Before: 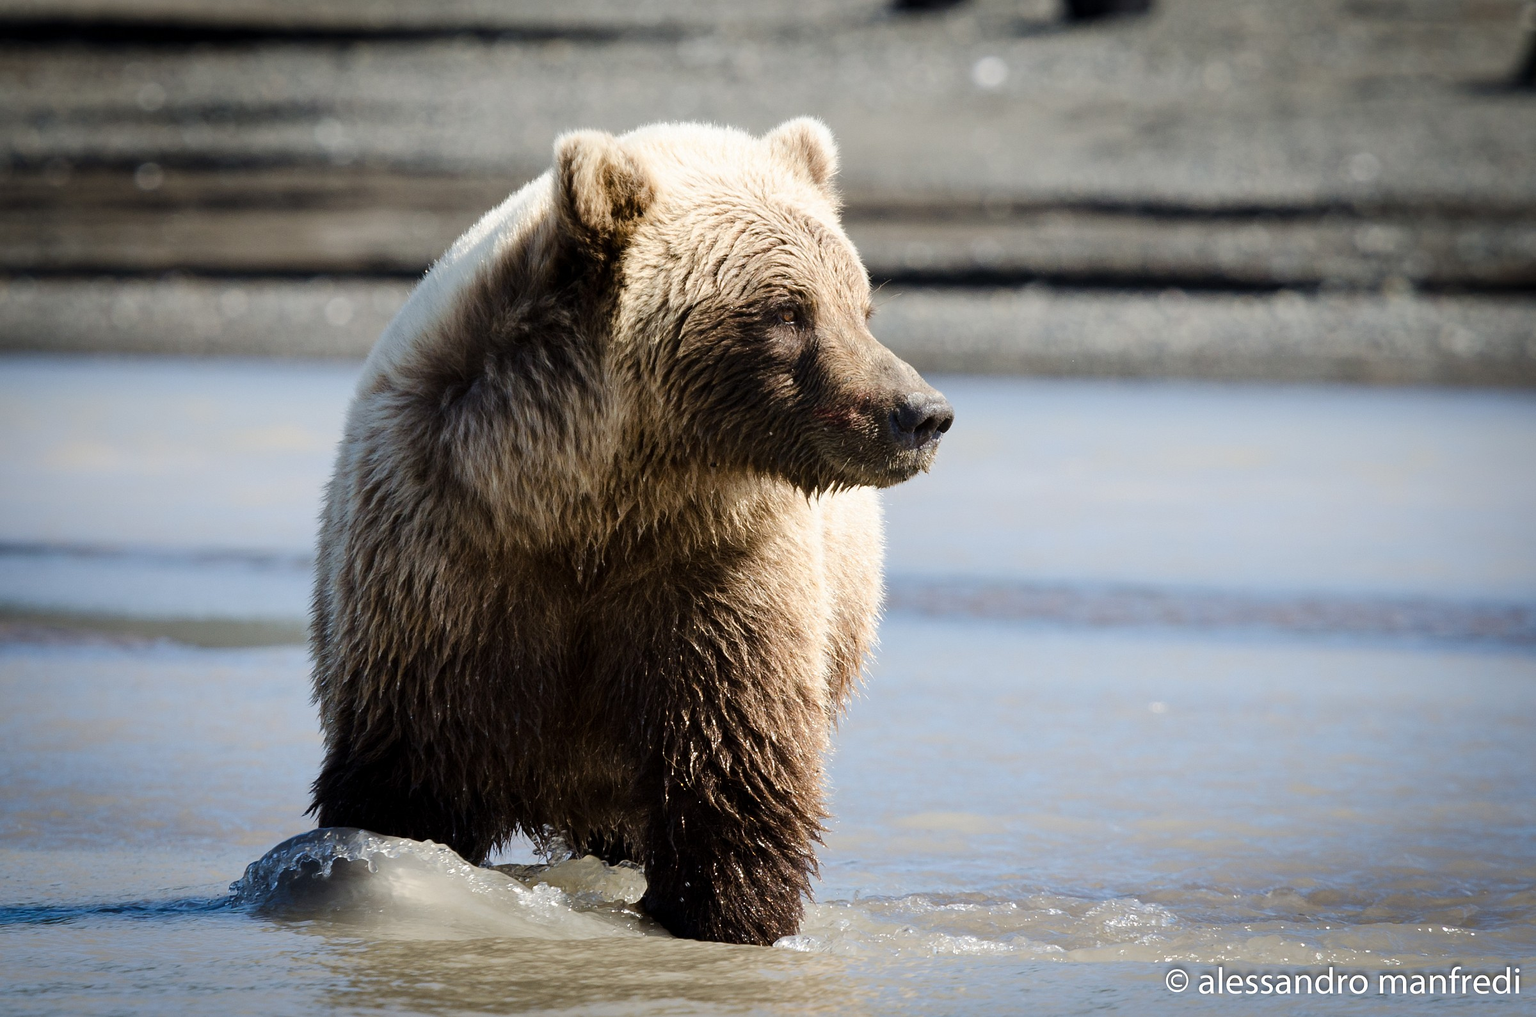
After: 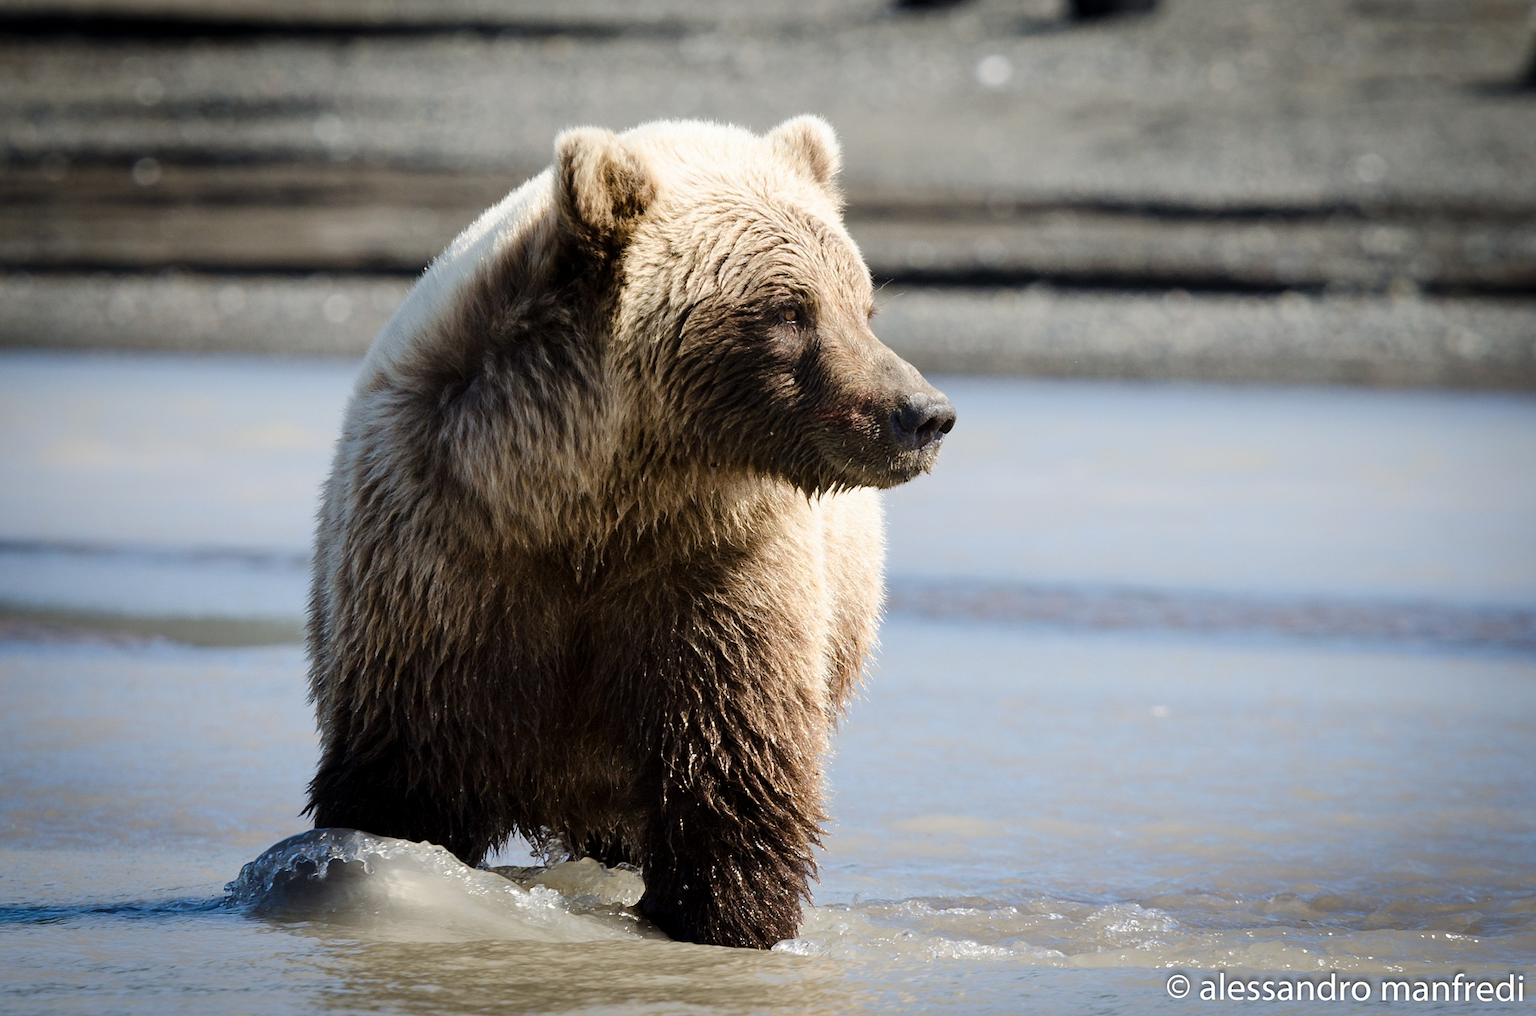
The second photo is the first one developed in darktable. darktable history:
crop and rotate: angle -0.269°
